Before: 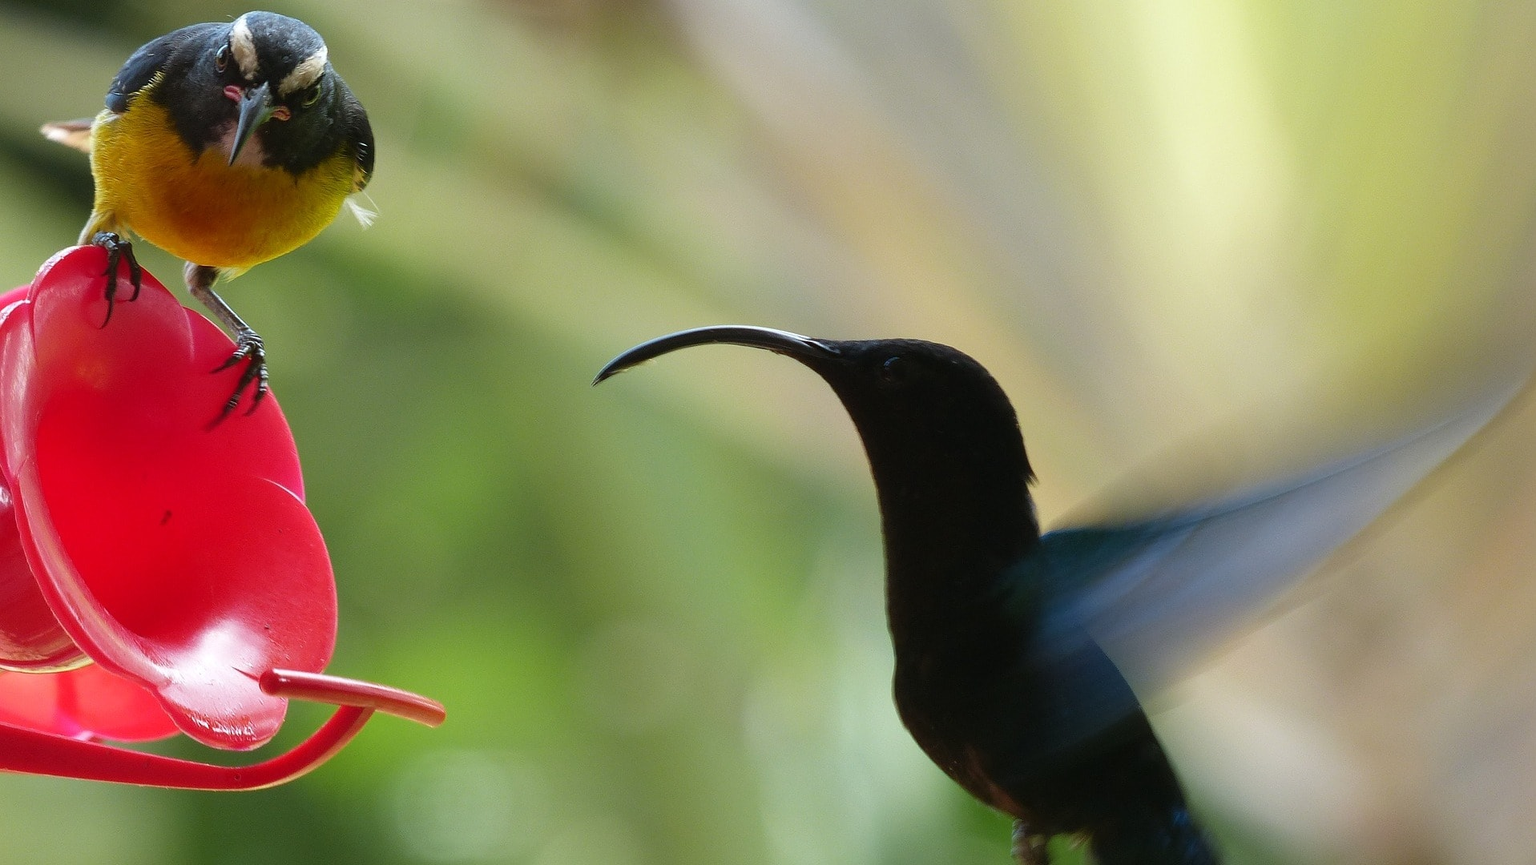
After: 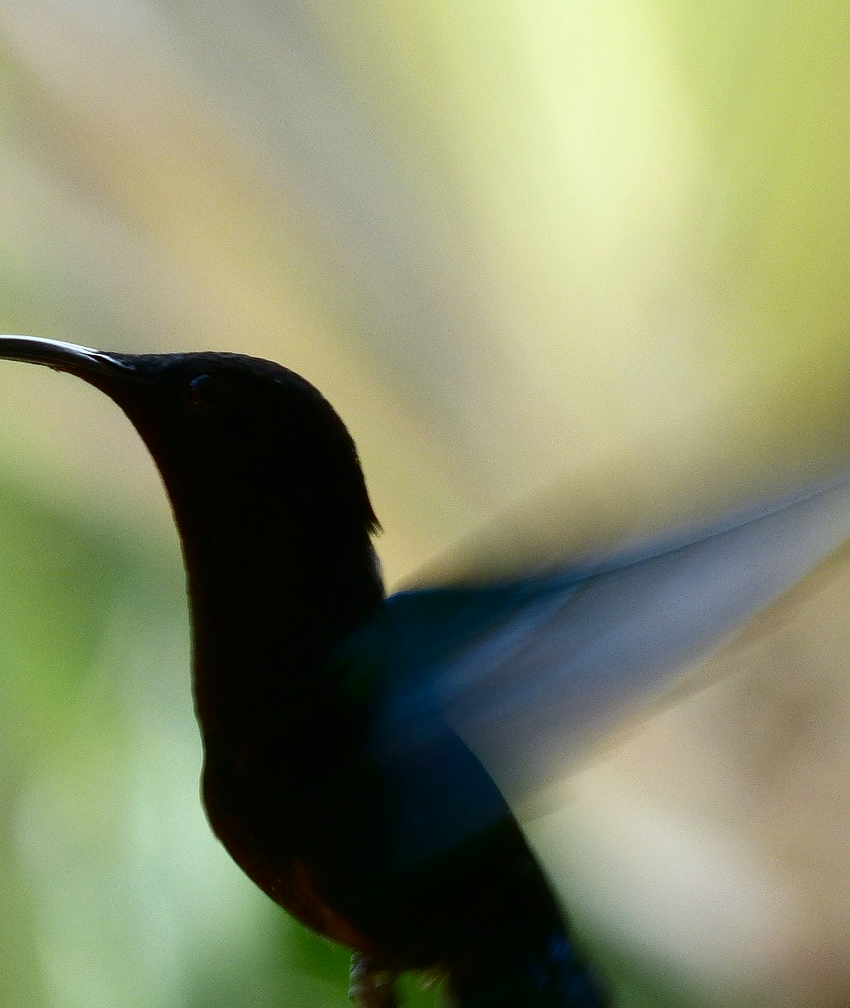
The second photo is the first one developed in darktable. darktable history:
crop: left 47.628%, top 6.643%, right 7.874%
white balance: red 0.986, blue 1.01
contrast brightness saturation: contrast 0.2, brightness -0.11, saturation 0.1
